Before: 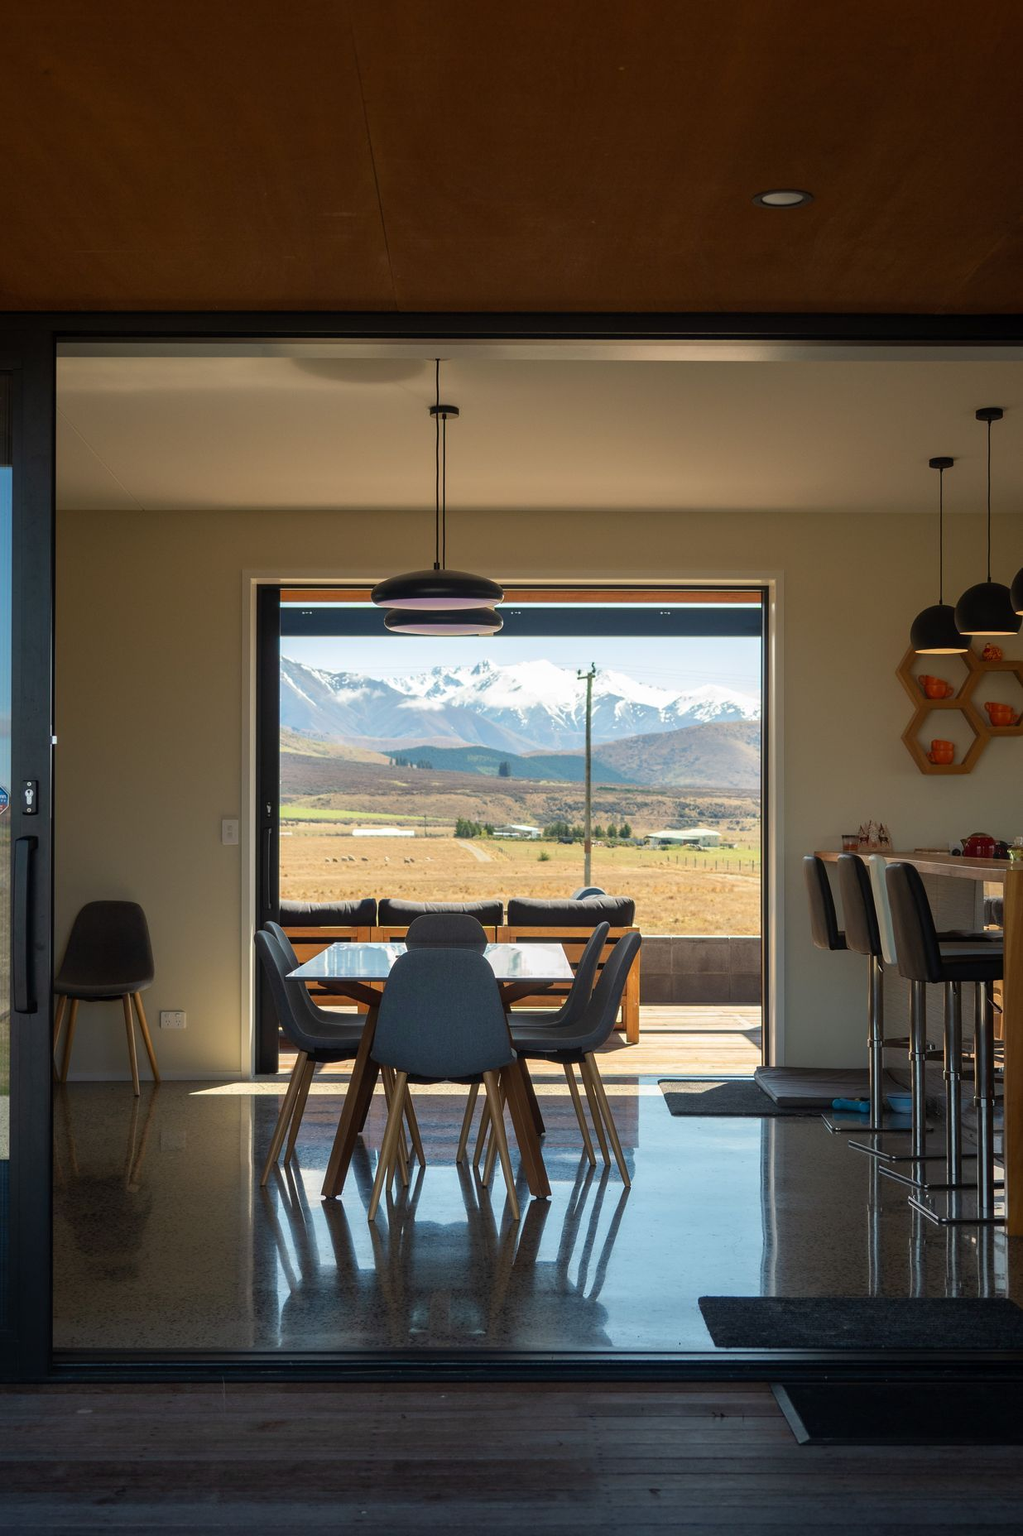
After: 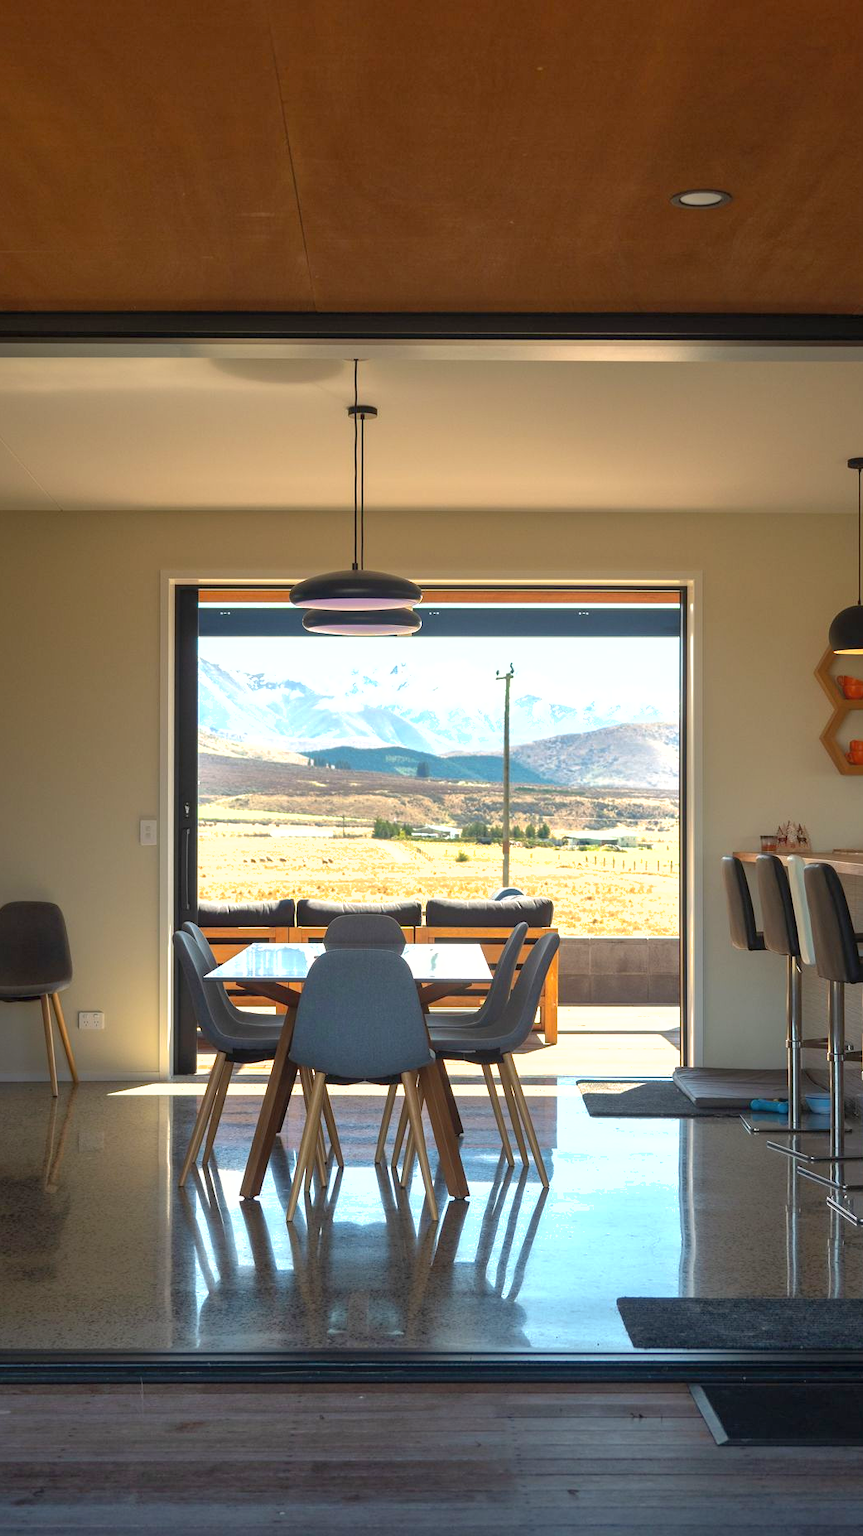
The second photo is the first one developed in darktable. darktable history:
exposure: black level correction 0, exposure 0.899 EV, compensate highlight preservation false
crop: left 8.066%, right 7.533%
shadows and highlights: on, module defaults
